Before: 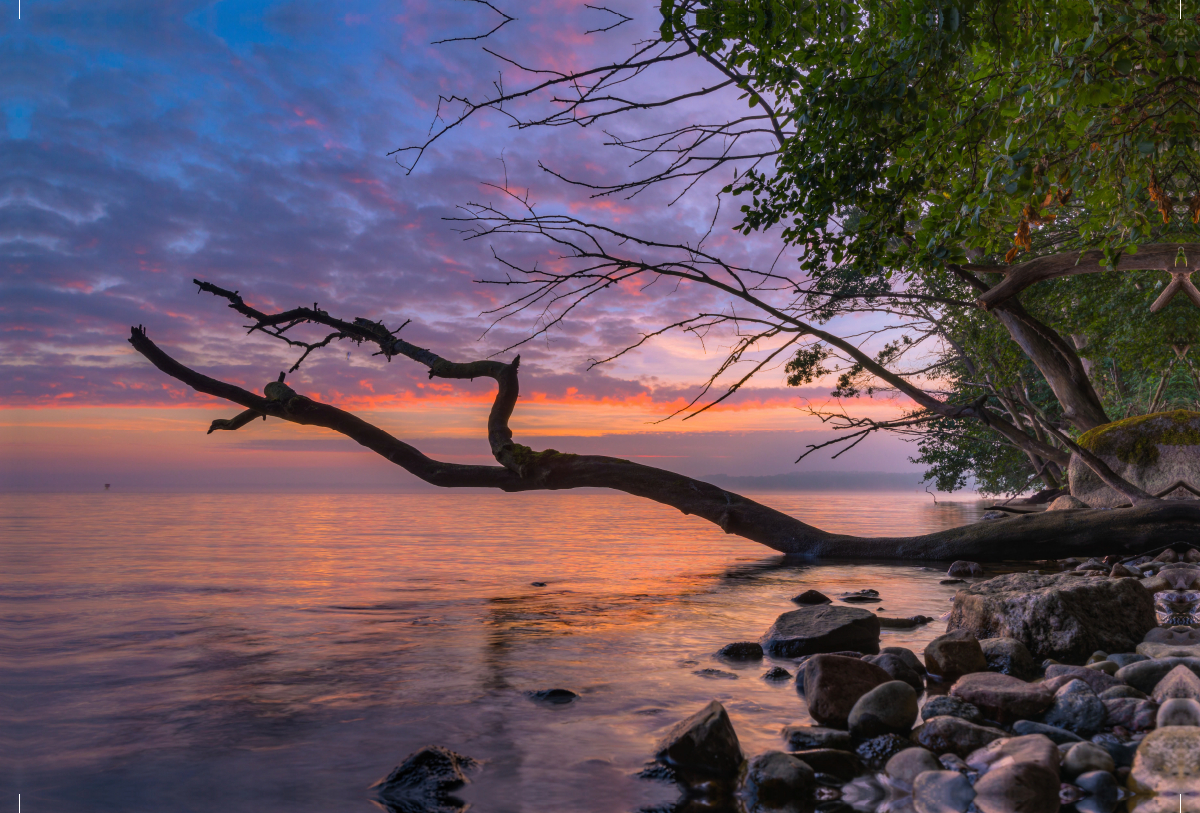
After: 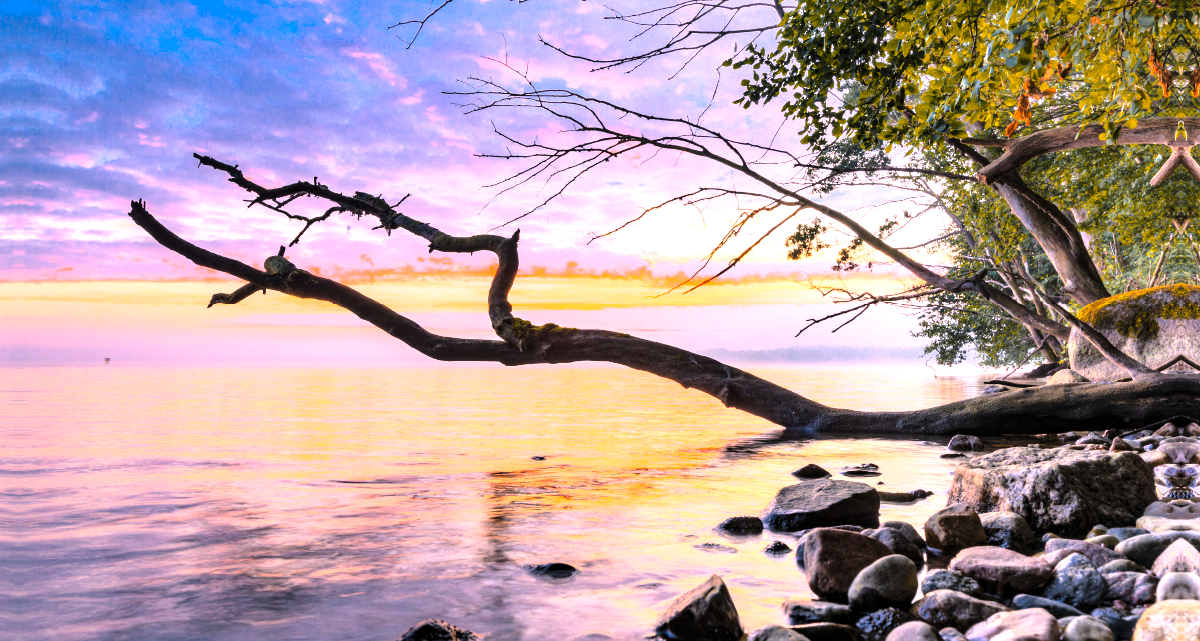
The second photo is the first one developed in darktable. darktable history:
contrast brightness saturation: contrast 0.054
levels: levels [0.062, 0.494, 0.925]
exposure: black level correction 0, exposure 1.387 EV, compensate highlight preservation false
color zones: curves: ch0 [(0, 0.499) (0.143, 0.5) (0.286, 0.5) (0.429, 0.476) (0.571, 0.284) (0.714, 0.243) (0.857, 0.449) (1, 0.499)]; ch1 [(0, 0.532) (0.143, 0.645) (0.286, 0.696) (0.429, 0.211) (0.571, 0.504) (0.714, 0.493) (0.857, 0.495) (1, 0.532)]; ch2 [(0, 0.5) (0.143, 0.5) (0.286, 0.427) (0.429, 0.324) (0.571, 0.5) (0.714, 0.5) (0.857, 0.5) (1, 0.5)]
crop and rotate: top 15.714%, bottom 5.343%
base curve: curves: ch0 [(0, 0) (0.028, 0.03) (0.121, 0.232) (0.46, 0.748) (0.859, 0.968) (1, 1)]
